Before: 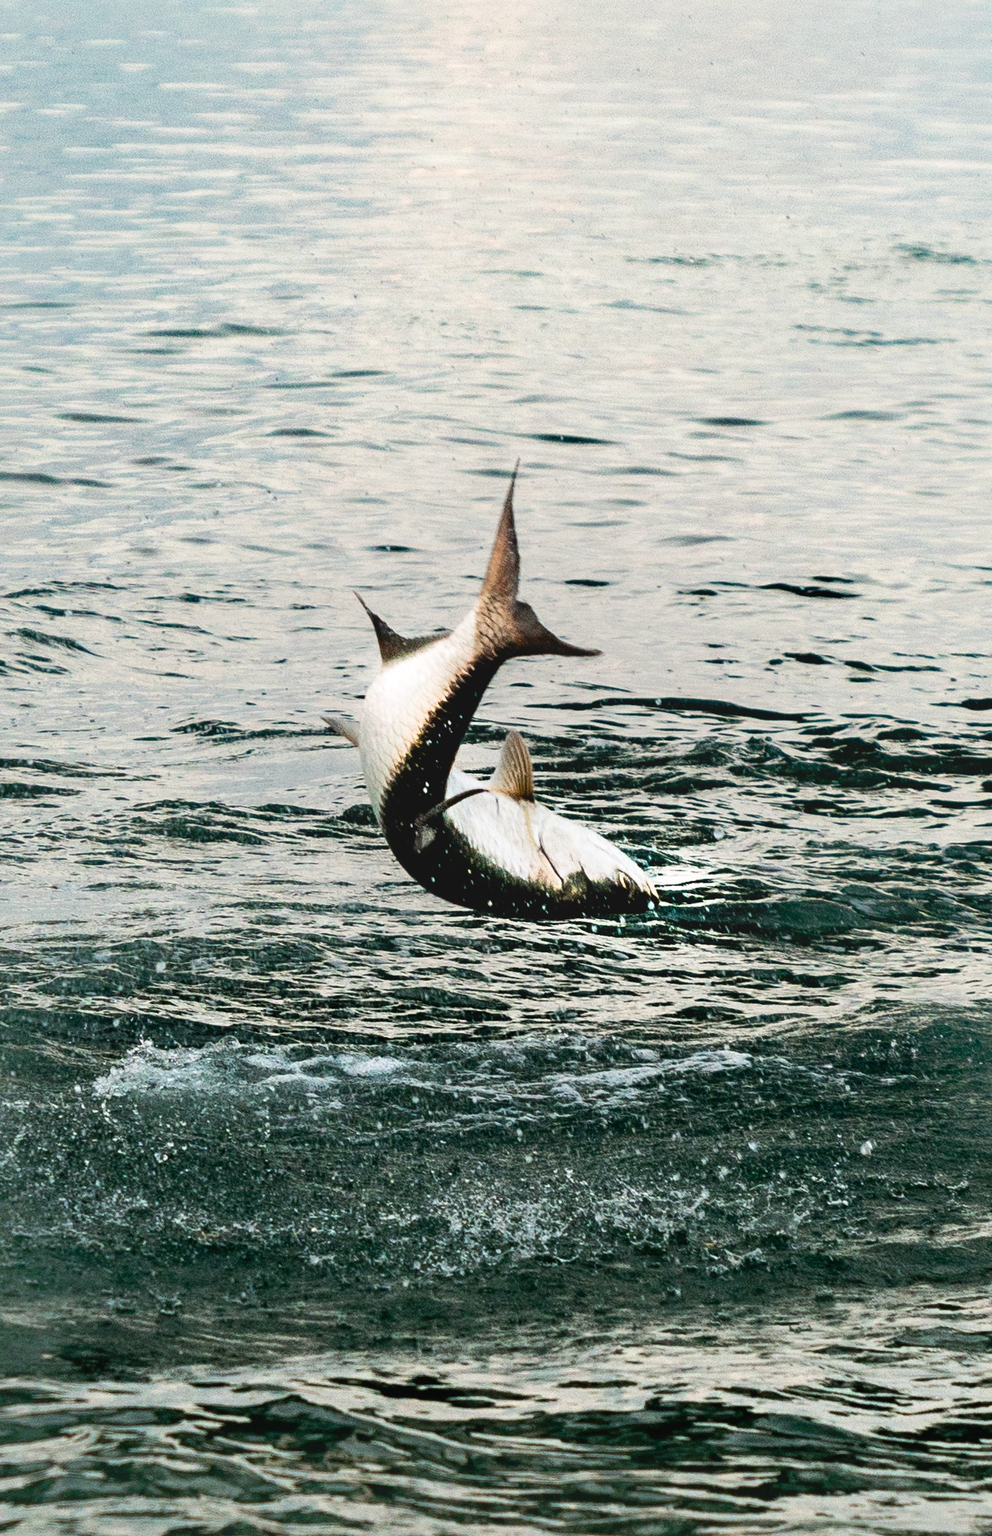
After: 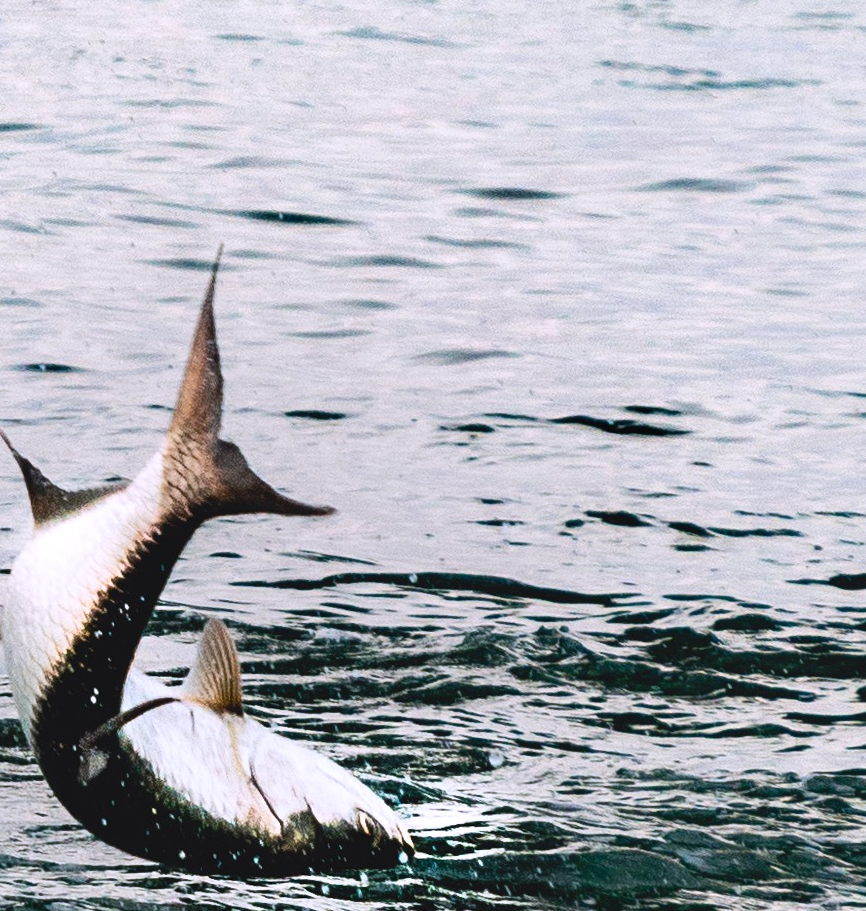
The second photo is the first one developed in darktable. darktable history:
white balance: red 1.004, blue 1.096
crop: left 36.005%, top 18.293%, right 0.31%, bottom 38.444%
